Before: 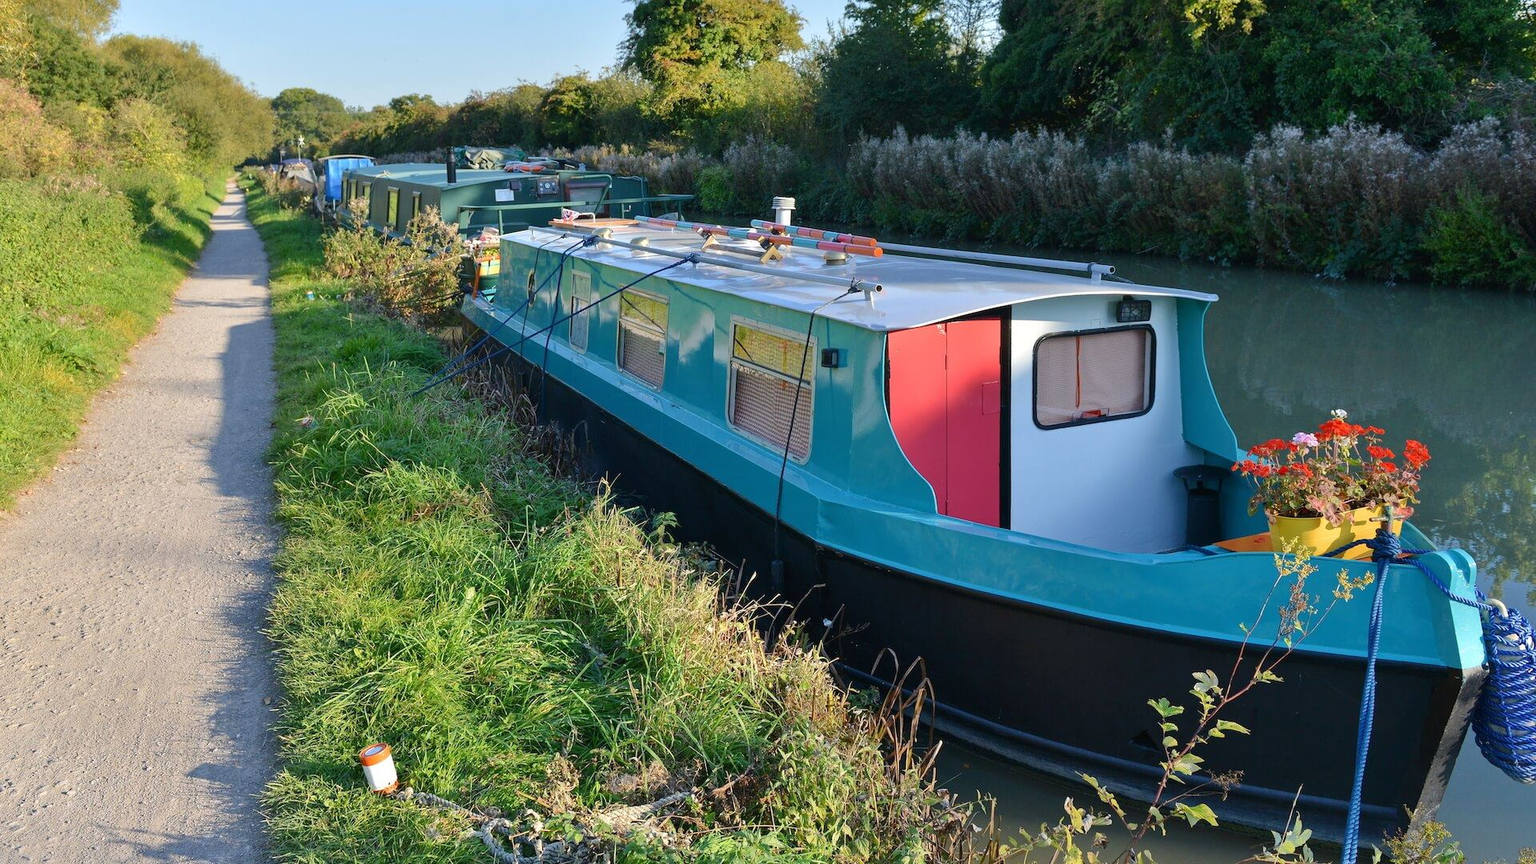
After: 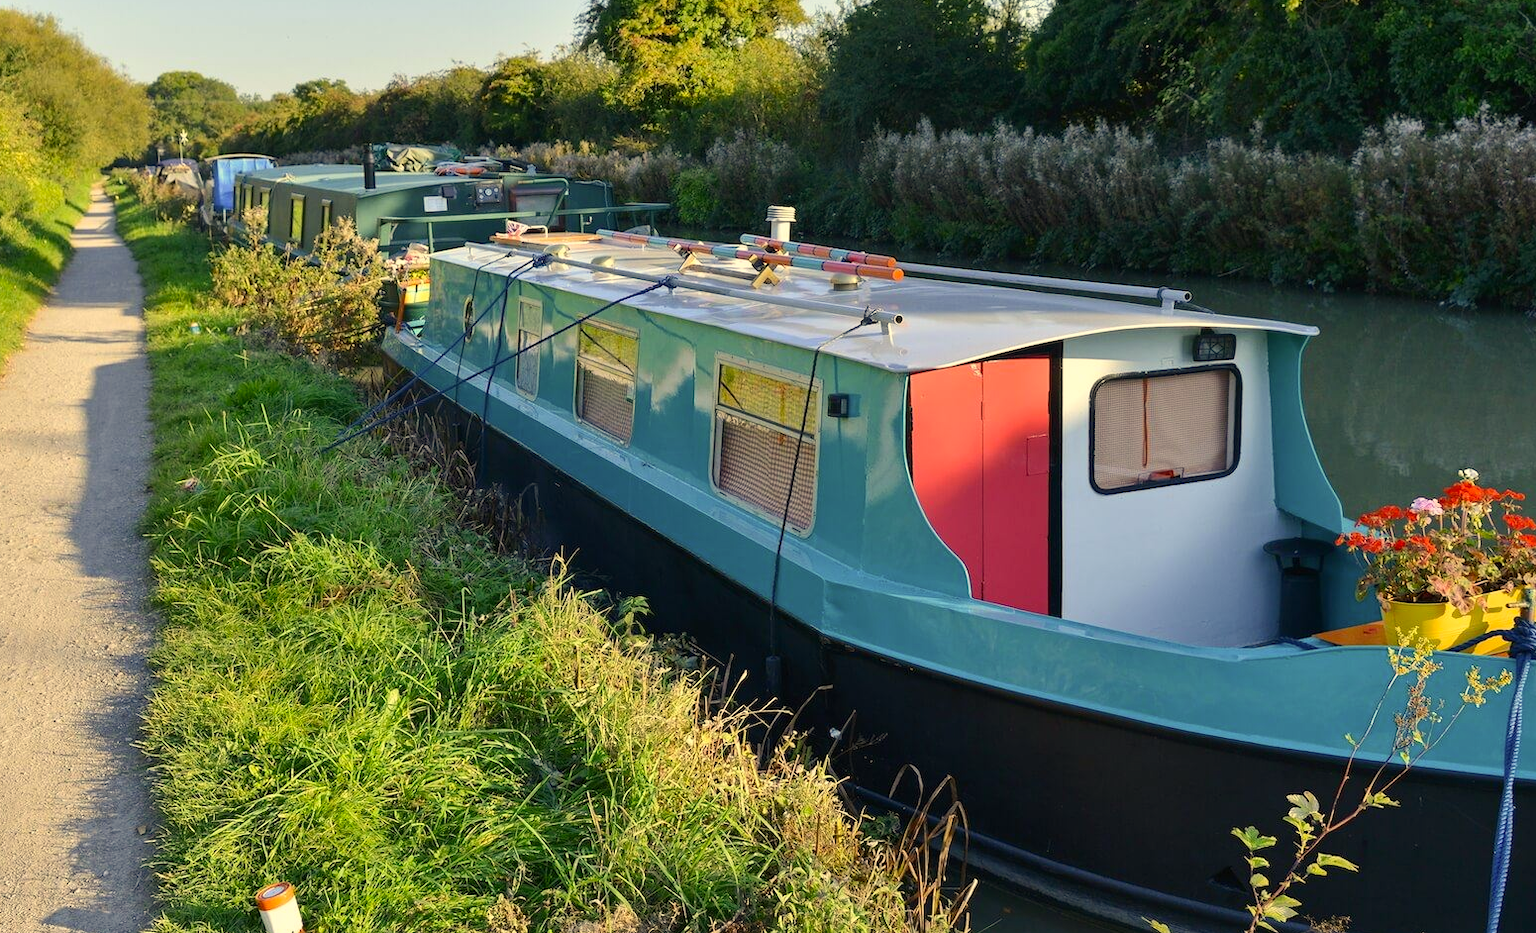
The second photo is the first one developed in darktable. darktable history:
contrast brightness saturation: contrast 0.104, brightness 0.017, saturation 0.018
color correction: highlights a* 2.45, highlights b* 23.03
crop: left 9.988%, top 3.565%, right 9.194%, bottom 9.106%
